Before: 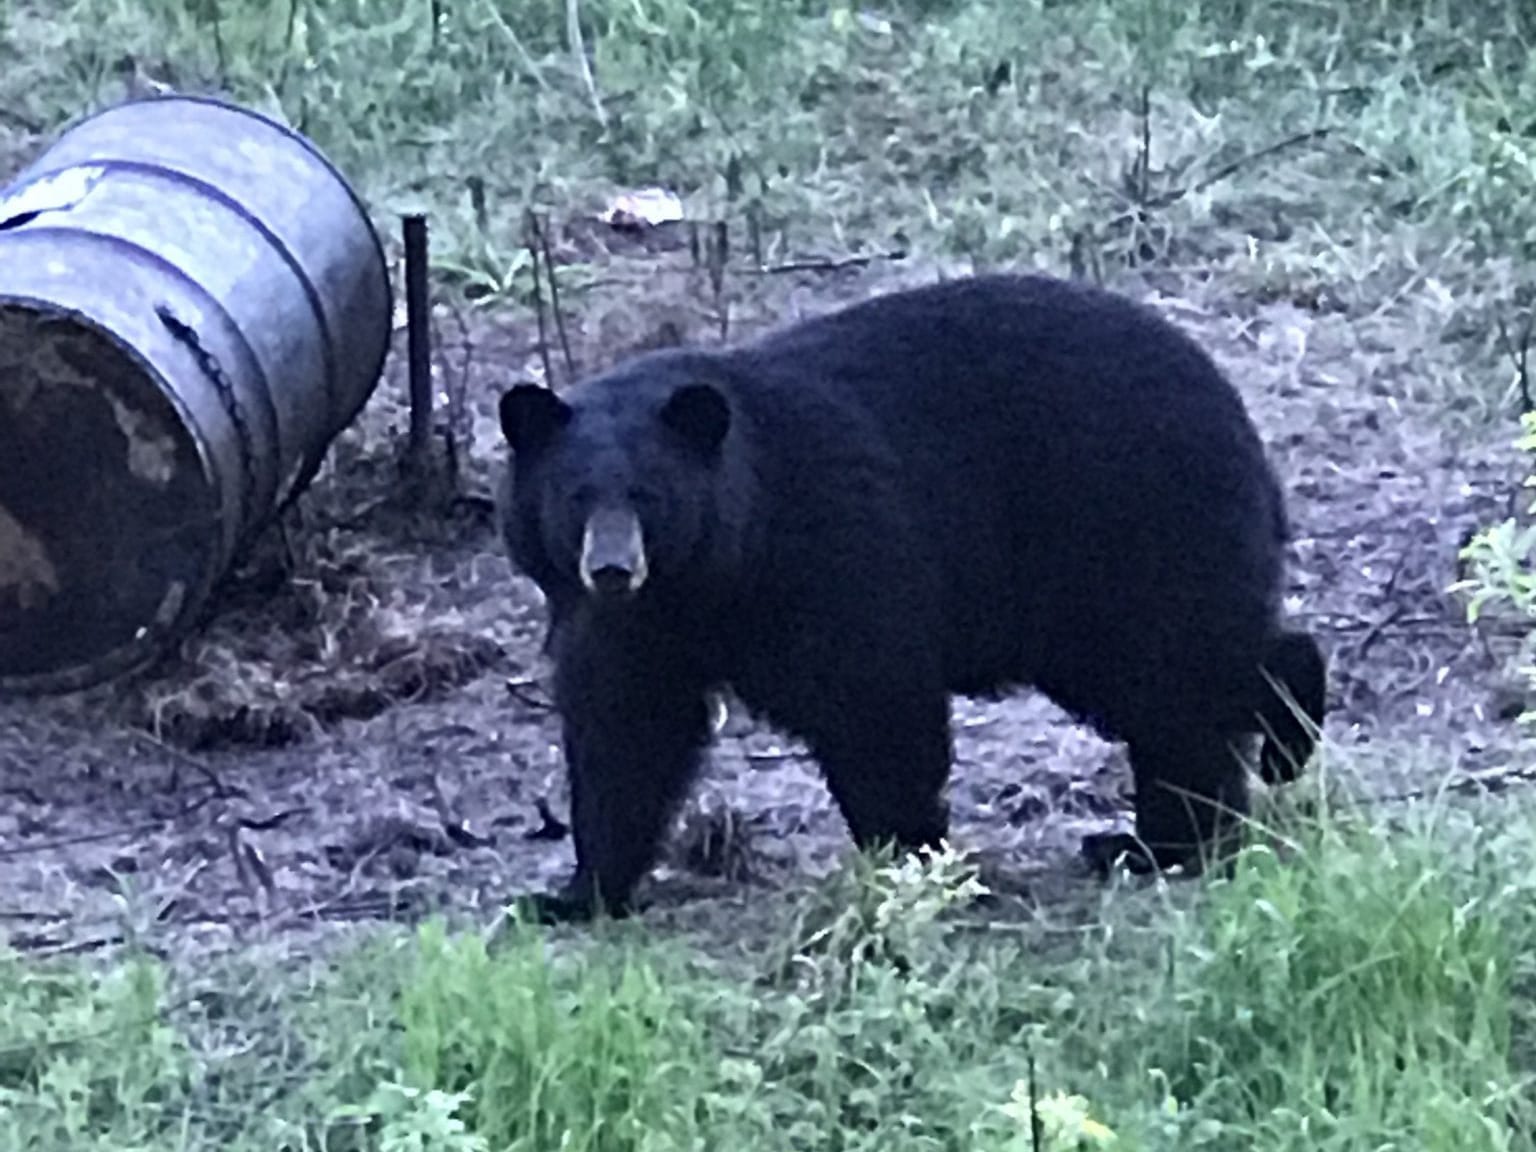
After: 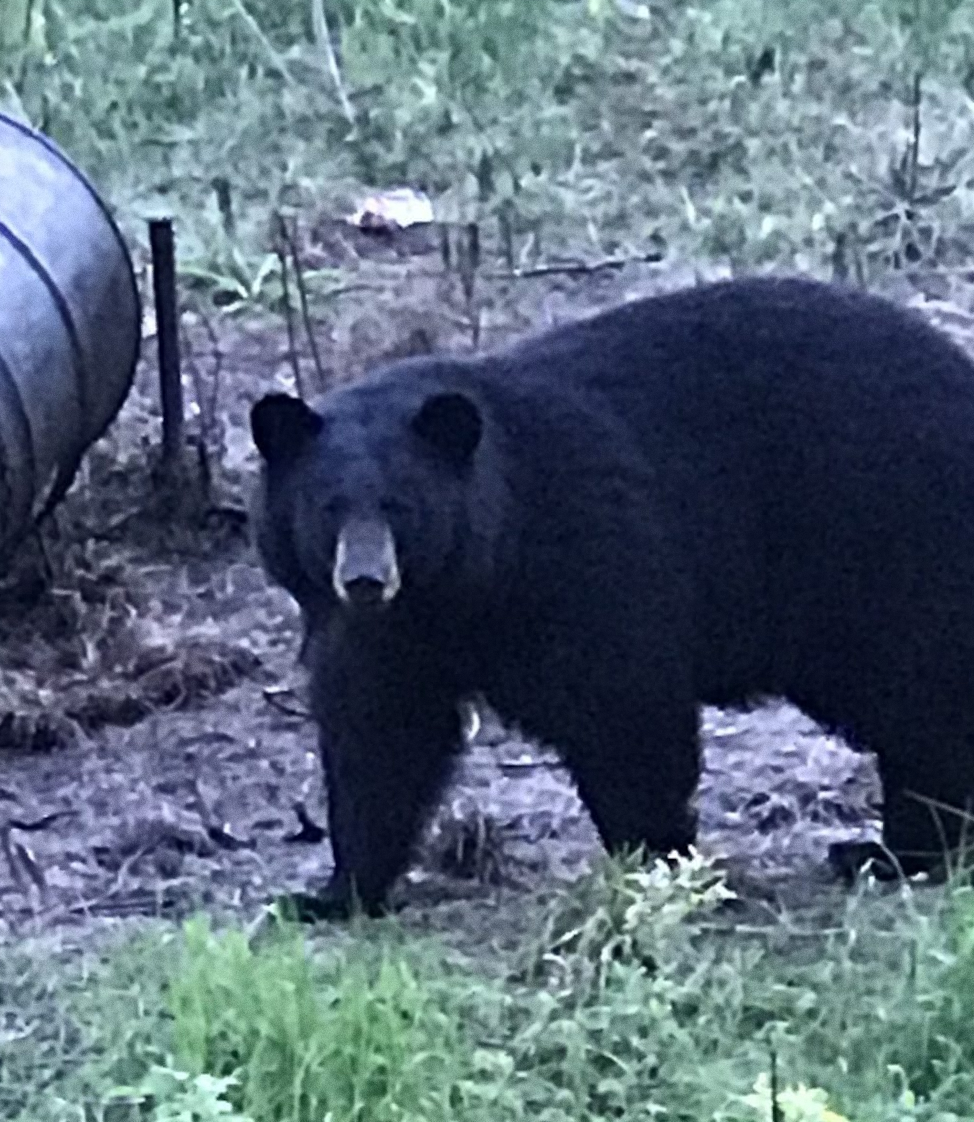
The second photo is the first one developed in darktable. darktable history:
grain: coarseness 7.08 ISO, strength 21.67%, mid-tones bias 59.58%
crop and rotate: left 13.537%, right 19.796%
rotate and perspective: rotation 0.074°, lens shift (vertical) 0.096, lens shift (horizontal) -0.041, crop left 0.043, crop right 0.952, crop top 0.024, crop bottom 0.979
